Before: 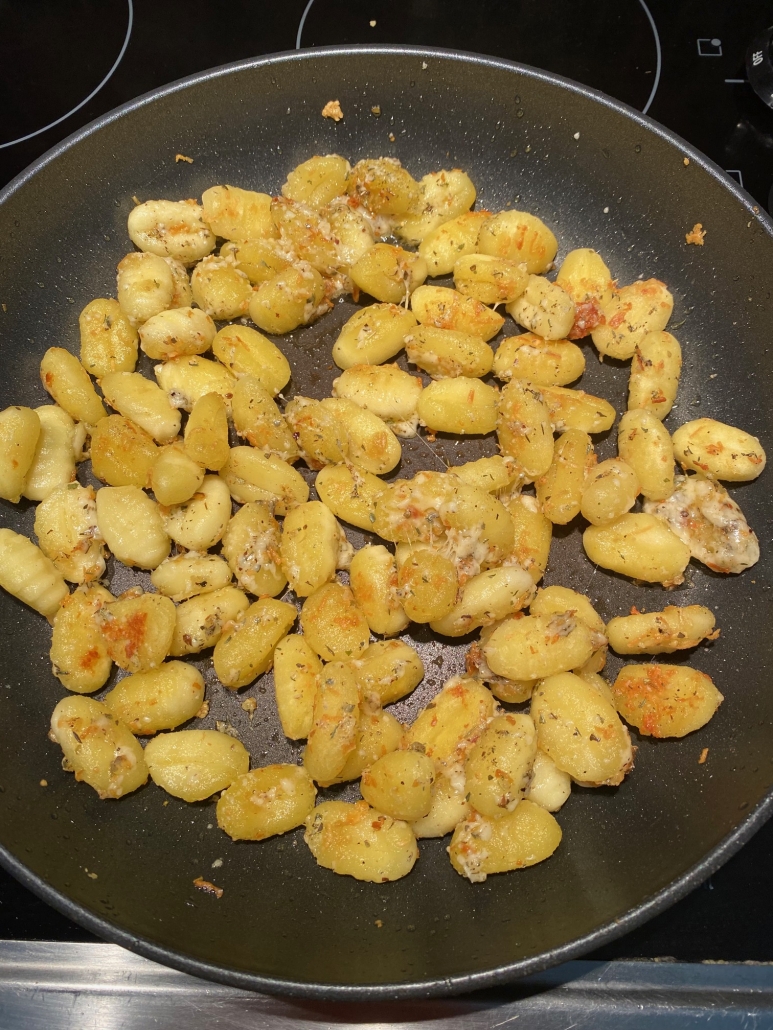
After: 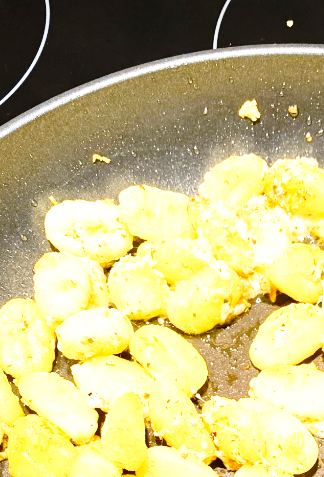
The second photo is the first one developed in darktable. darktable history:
crop and rotate: left 10.817%, top 0.062%, right 47.194%, bottom 53.626%
tone equalizer: -8 EV -0.417 EV, -7 EV -0.389 EV, -6 EV -0.333 EV, -5 EV -0.222 EV, -3 EV 0.222 EV, -2 EV 0.333 EV, -1 EV 0.389 EV, +0 EV 0.417 EV, edges refinement/feathering 500, mask exposure compensation -1.57 EV, preserve details no
rotate and perspective: automatic cropping original format, crop left 0, crop top 0
color contrast: green-magenta contrast 0.85, blue-yellow contrast 1.25, unbound 0
exposure: black level correction 0, exposure 0.953 EV, compensate exposure bias true, compensate highlight preservation false
white balance: emerald 1
base curve: curves: ch0 [(0, 0) (0.028, 0.03) (0.105, 0.232) (0.387, 0.748) (0.754, 0.968) (1, 1)], fusion 1, exposure shift 0.576, preserve colors none
